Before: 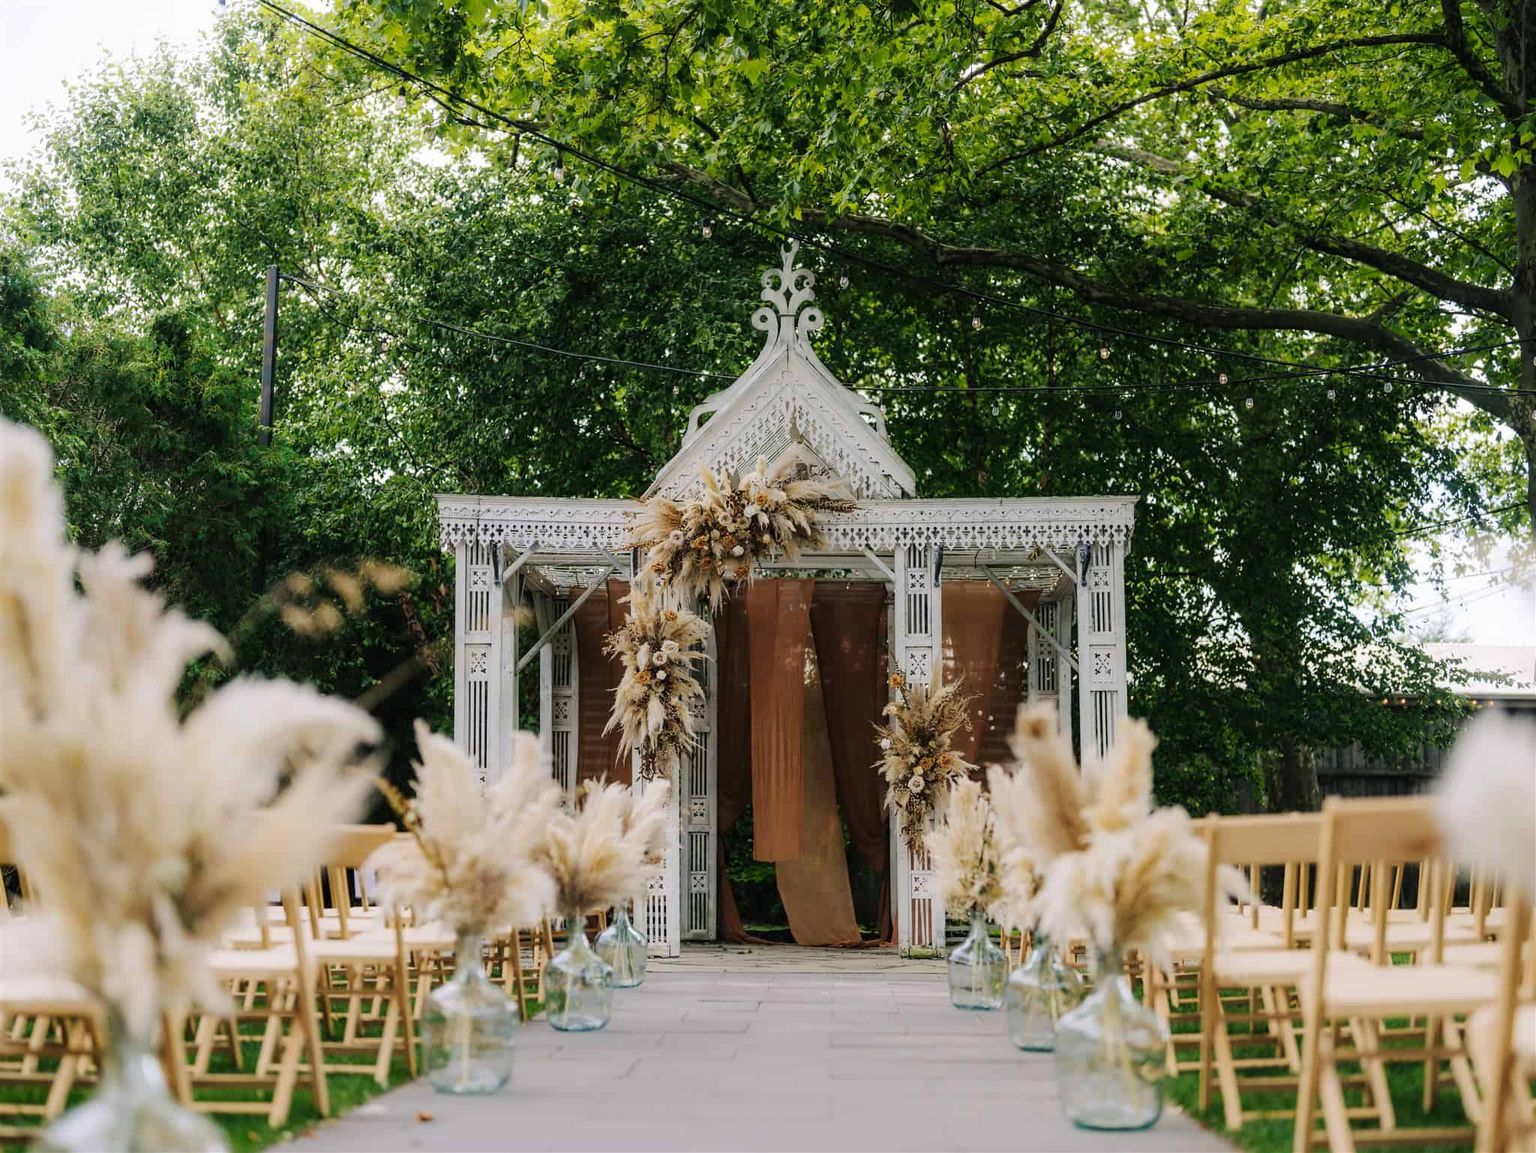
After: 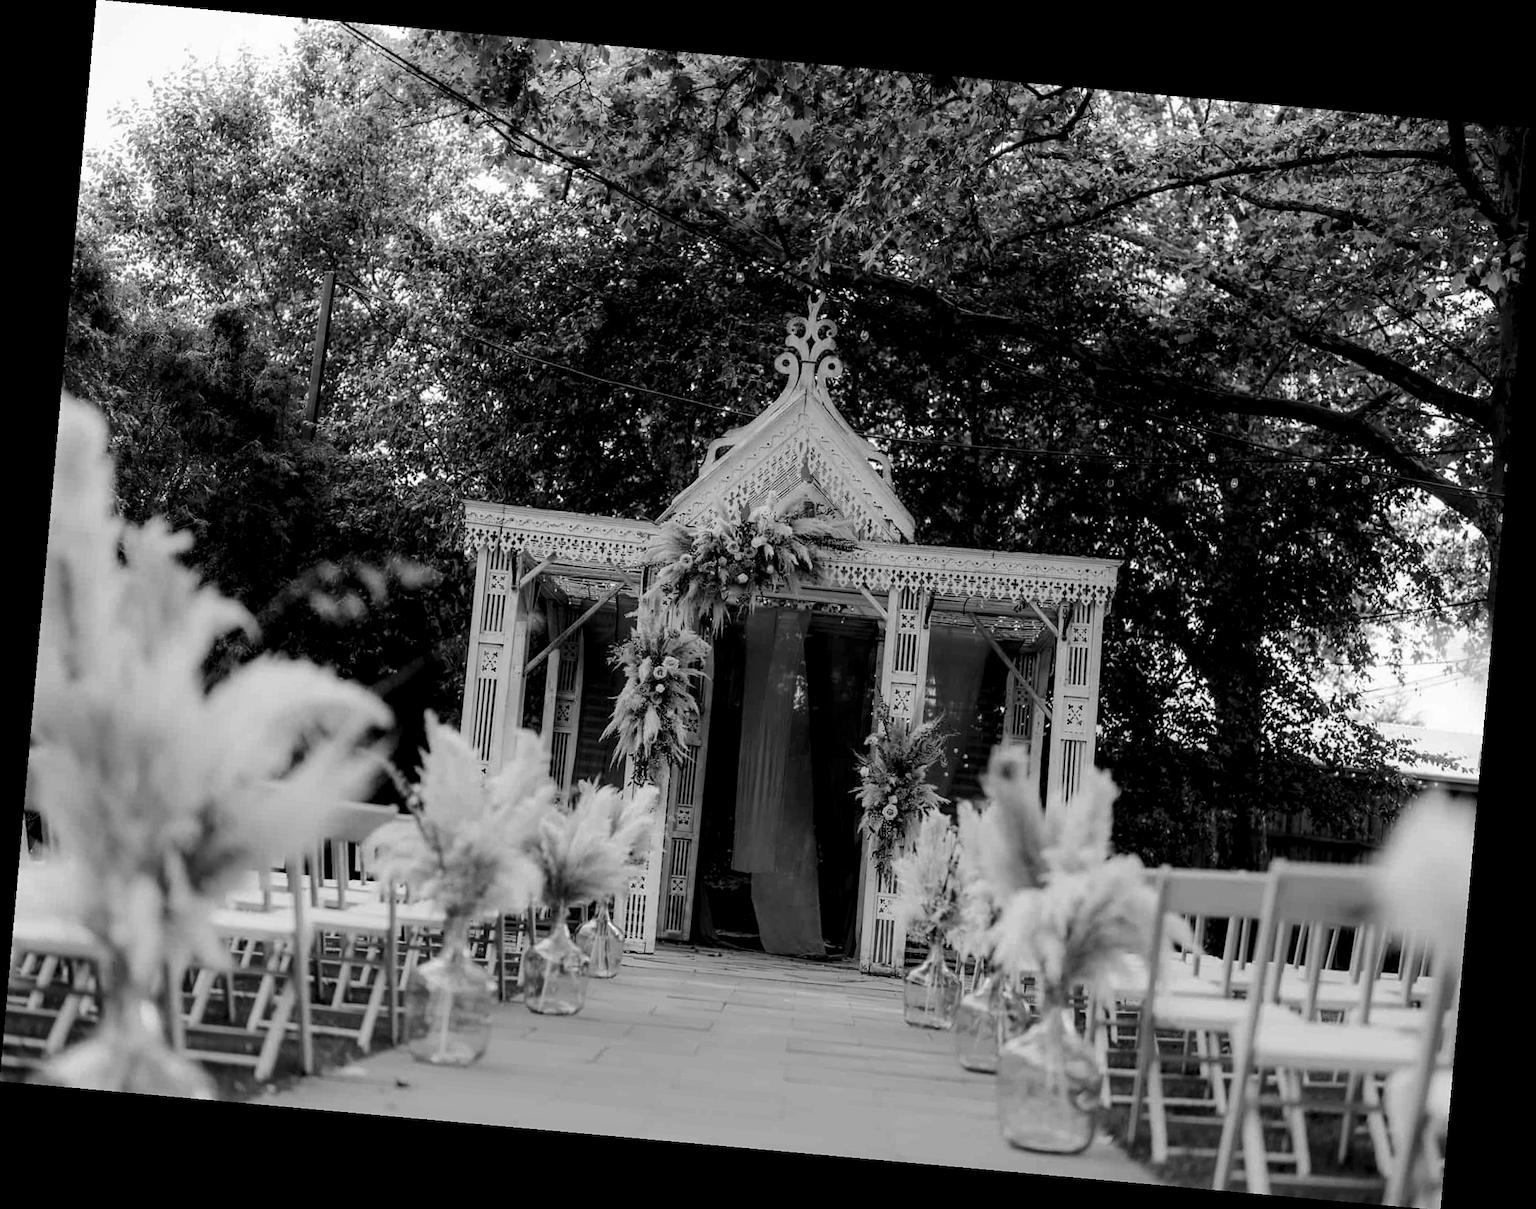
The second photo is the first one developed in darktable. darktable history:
rotate and perspective: rotation 5.12°, automatic cropping off
monochrome: a 2.21, b -1.33, size 2.2
levels: levels [0.116, 0.574, 1]
